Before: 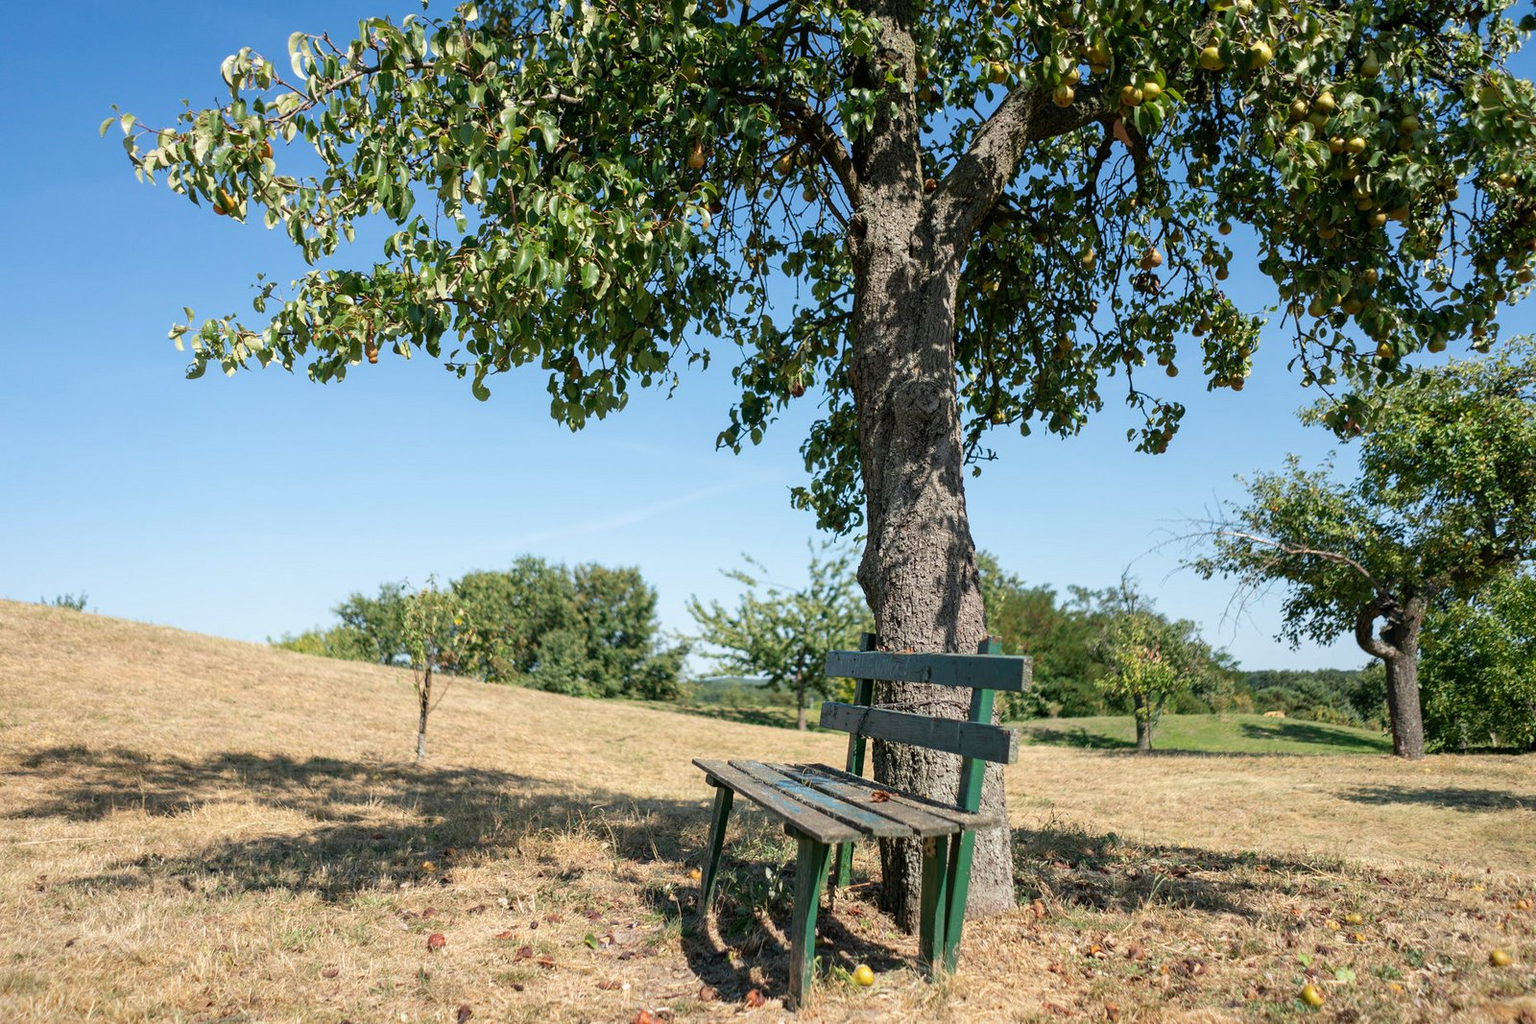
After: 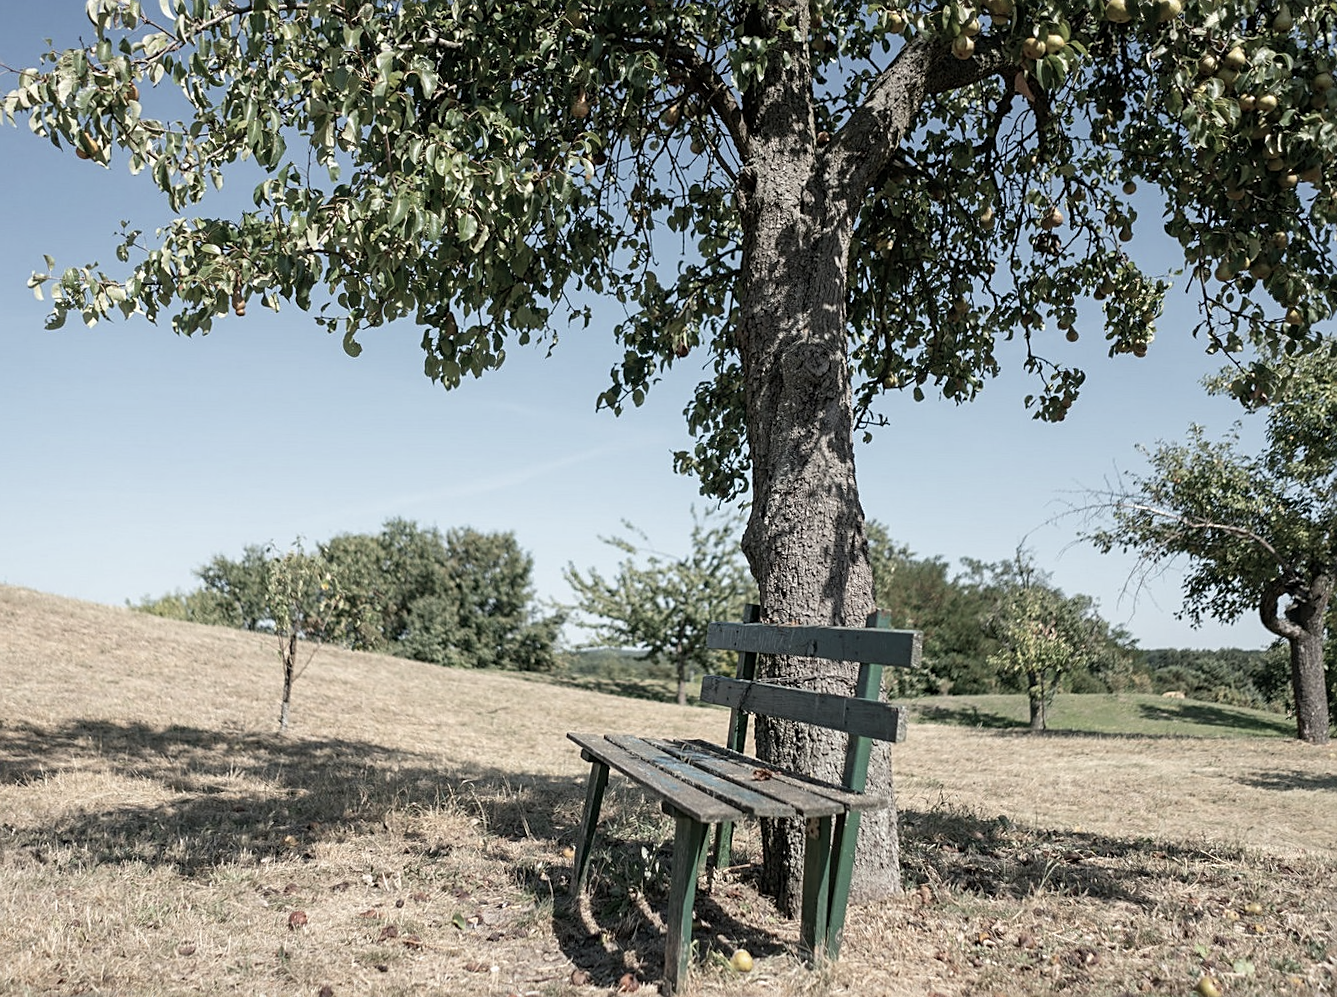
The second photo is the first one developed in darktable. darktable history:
color correction: saturation 0.5
rotate and perspective: rotation 0.8°, automatic cropping off
crop: left 9.807%, top 6.259%, right 7.334%, bottom 2.177%
sharpen: on, module defaults
